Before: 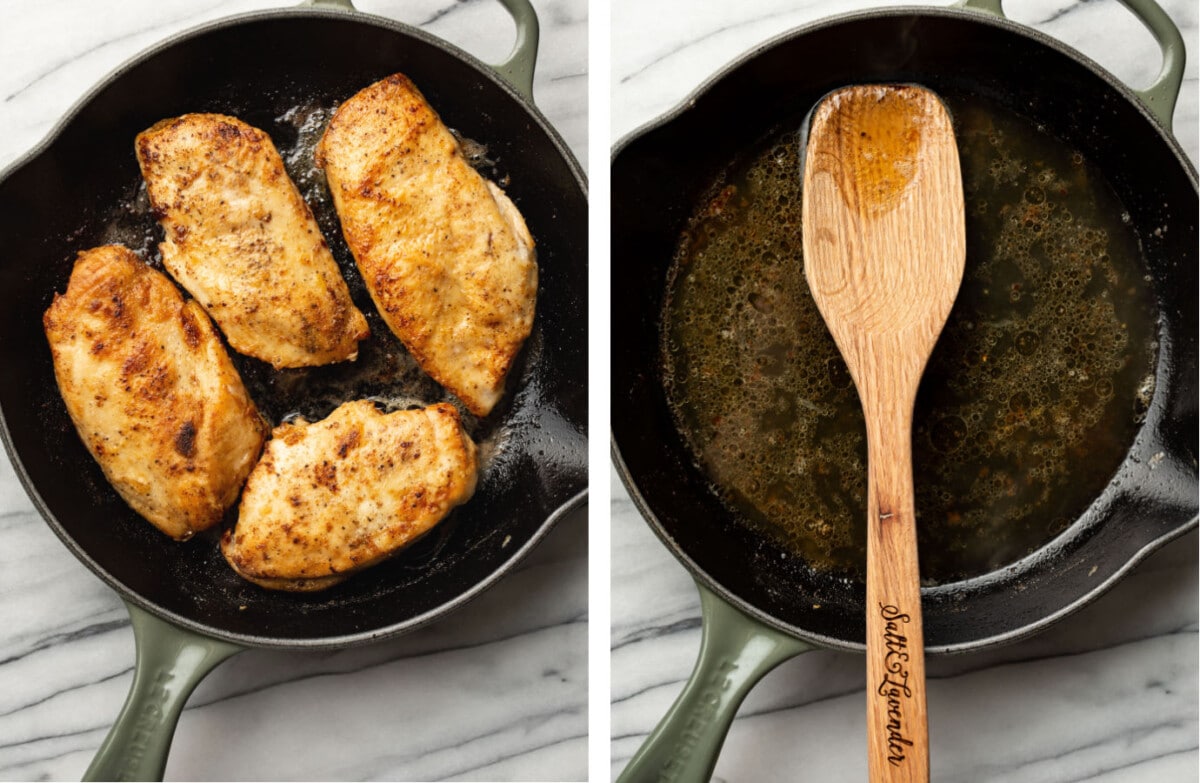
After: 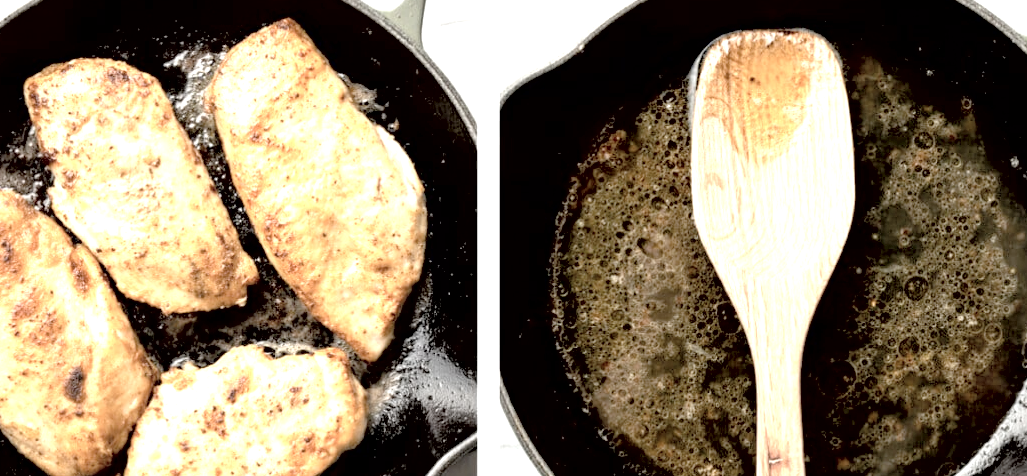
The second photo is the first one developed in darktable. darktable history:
crop and rotate: left 9.306%, top 7.127%, right 5.062%, bottom 32.052%
contrast brightness saturation: brightness 0.189, saturation -0.508
exposure: black level correction 0.009, exposure 1.418 EV, compensate highlight preservation false
